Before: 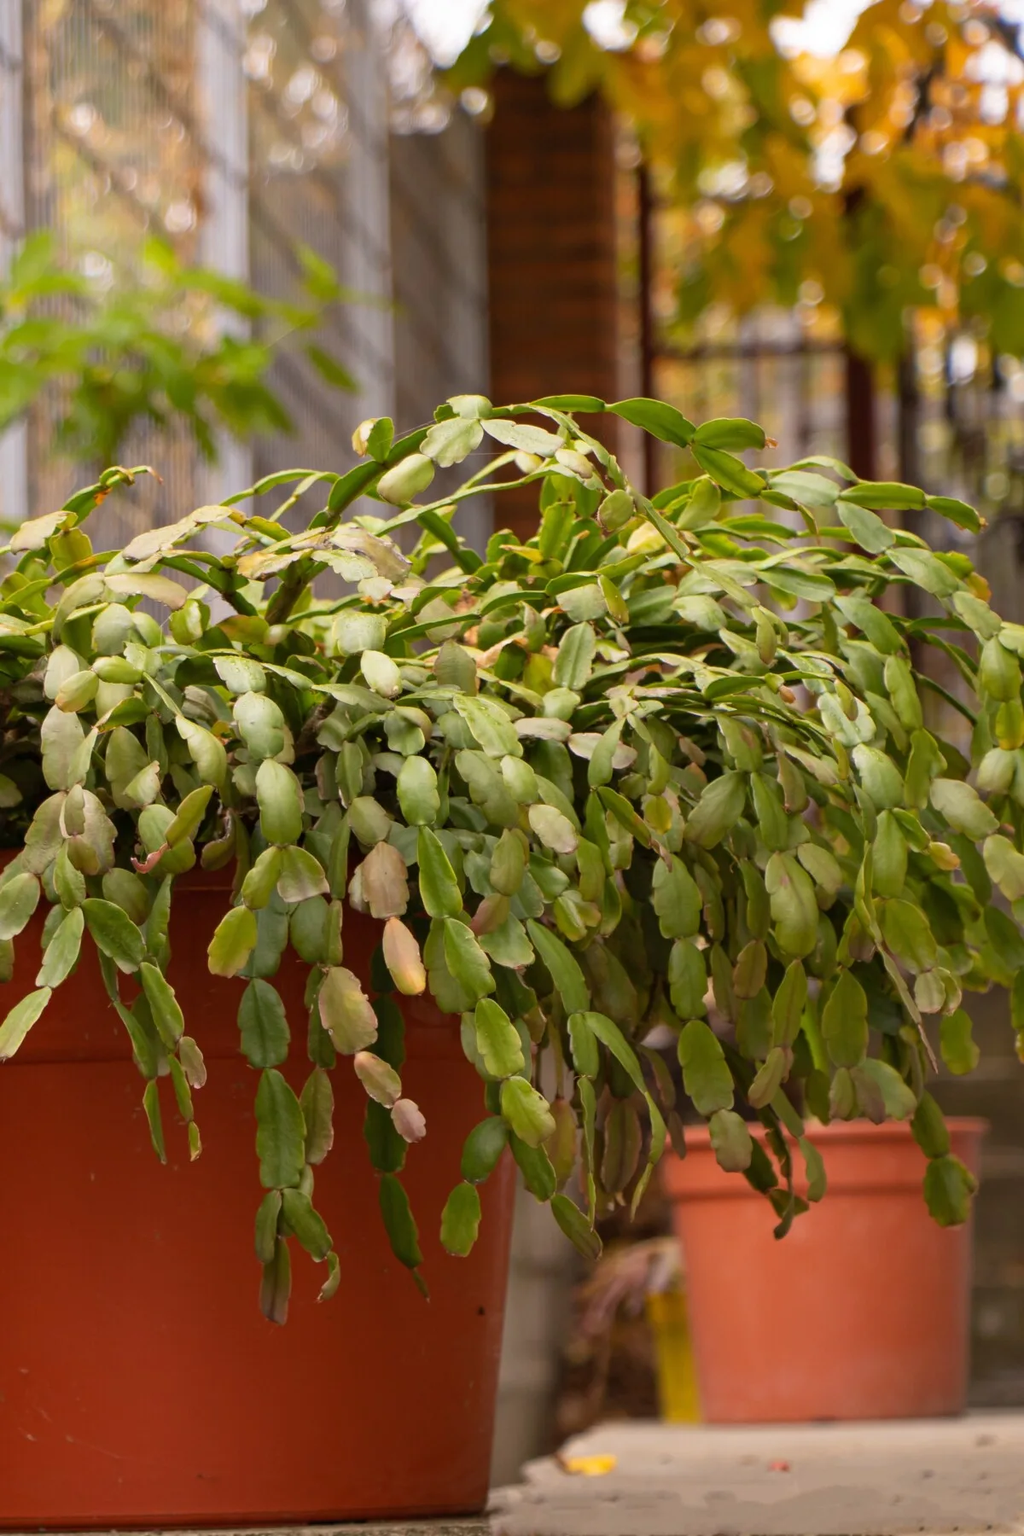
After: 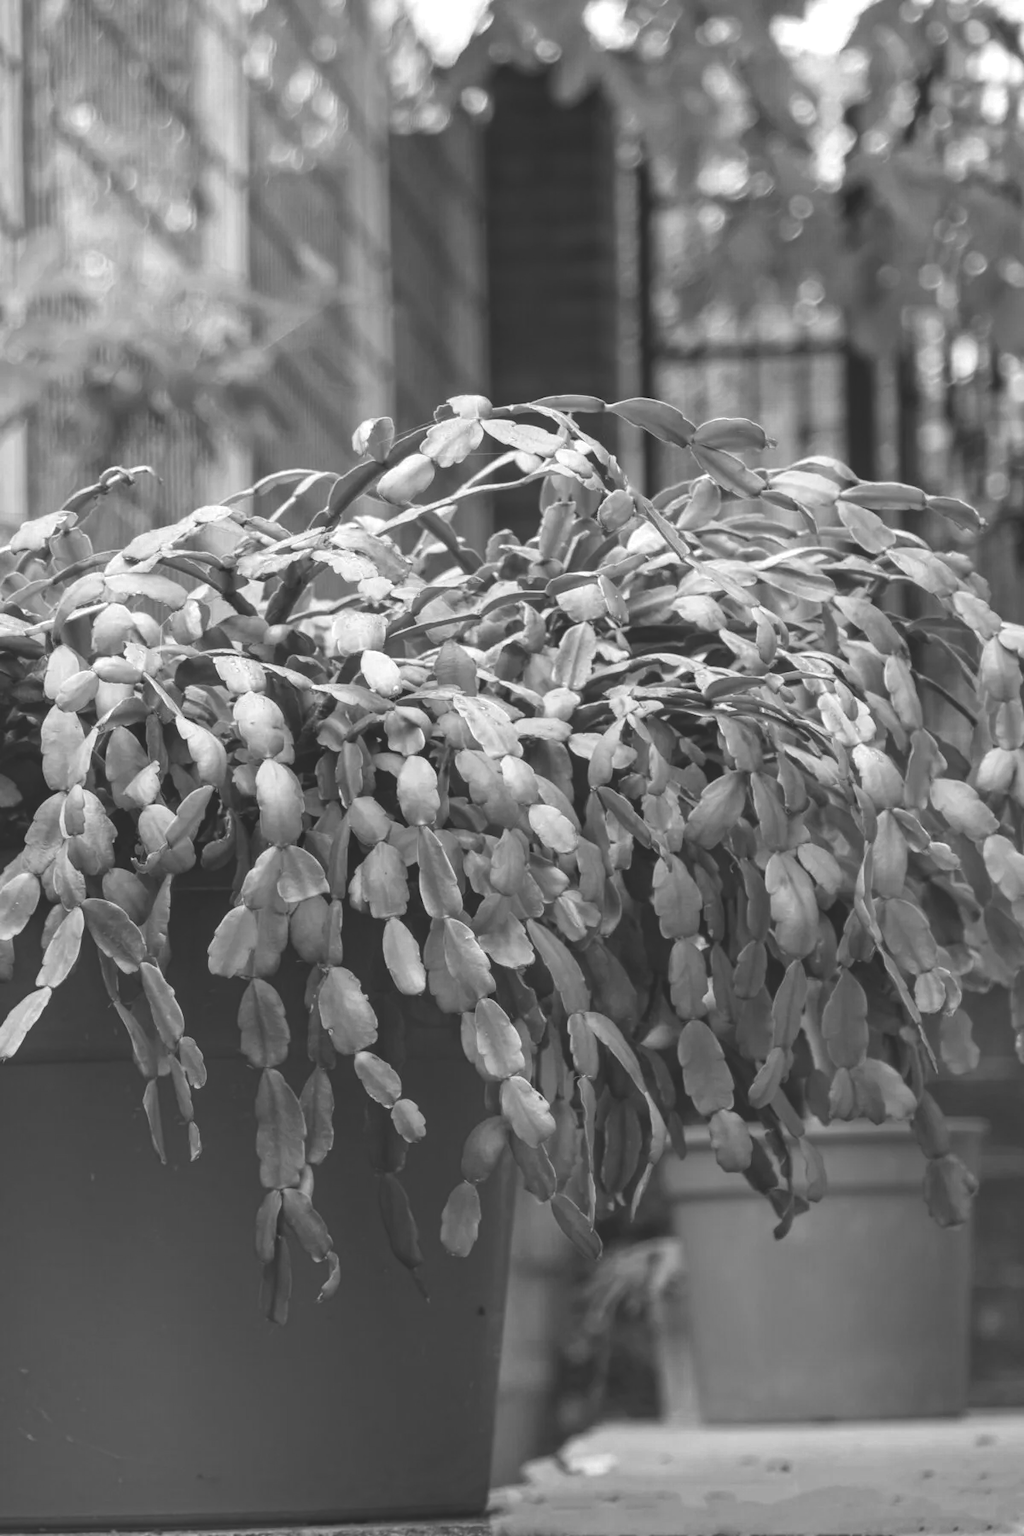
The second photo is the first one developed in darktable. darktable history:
color zones: curves: ch0 [(0.002, 0.593) (0.143, 0.417) (0.285, 0.541) (0.455, 0.289) (0.608, 0.327) (0.727, 0.283) (0.869, 0.571) (1, 0.603)]; ch1 [(0, 0) (0.143, 0) (0.286, 0) (0.429, 0) (0.571, 0) (0.714, 0) (0.857, 0)]
exposure: black level correction -0.03, compensate highlight preservation false
local contrast: detail 130%
